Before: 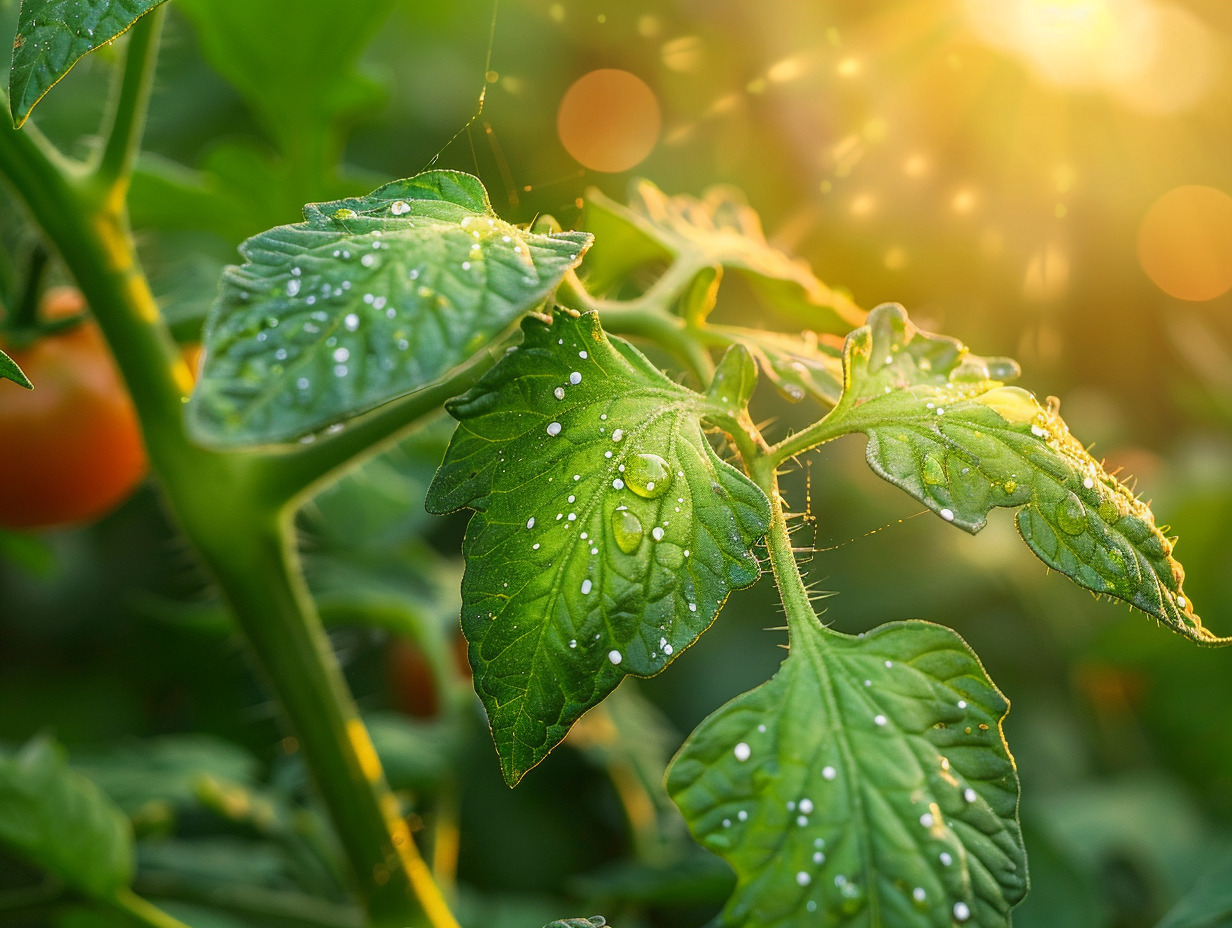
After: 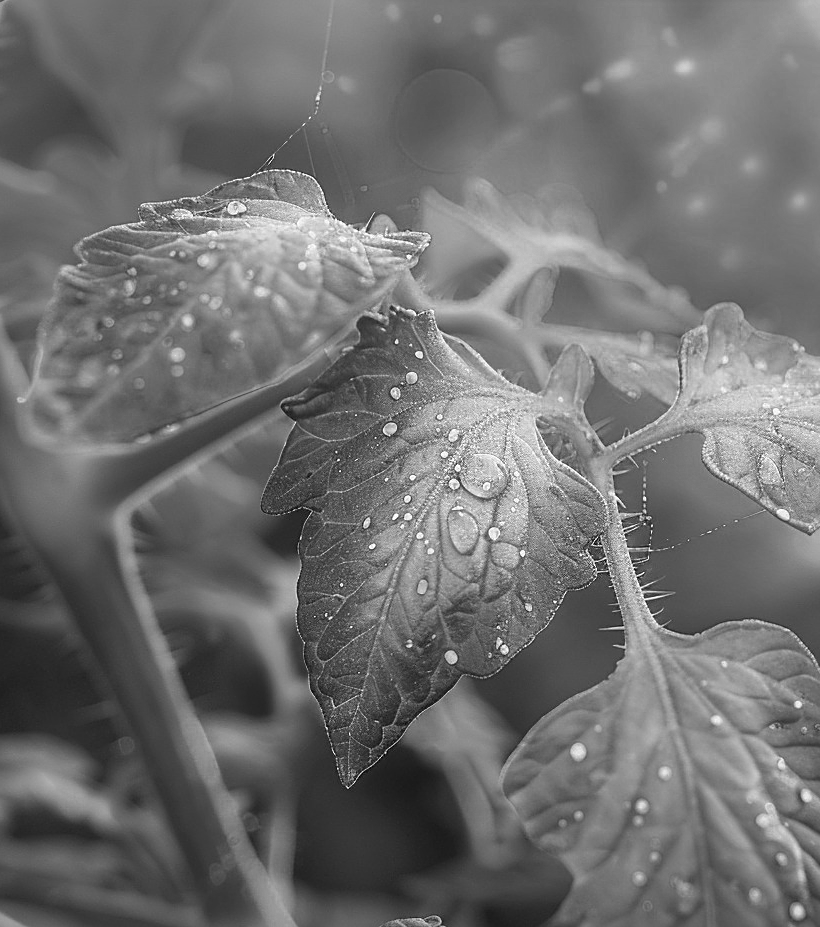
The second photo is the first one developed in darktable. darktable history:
crop and rotate: left 13.347%, right 20.066%
shadows and highlights: soften with gaussian
sharpen: on, module defaults
contrast equalizer: y [[0.6 ×6], [0.55 ×6], [0 ×6], [0 ×6], [0 ×6]], mix -0.315
exposure: exposure 0.026 EV, compensate highlight preservation false
color zones: curves: ch0 [(0.002, 0.589) (0.107, 0.484) (0.146, 0.249) (0.217, 0.352) (0.309, 0.525) (0.39, 0.404) (0.455, 0.169) (0.597, 0.055) (0.724, 0.212) (0.775, 0.691) (0.869, 0.571) (1, 0.587)]; ch1 [(0, 0) (0.143, 0) (0.286, 0) (0.429, 0) (0.571, 0) (0.714, 0) (0.857, 0)]
